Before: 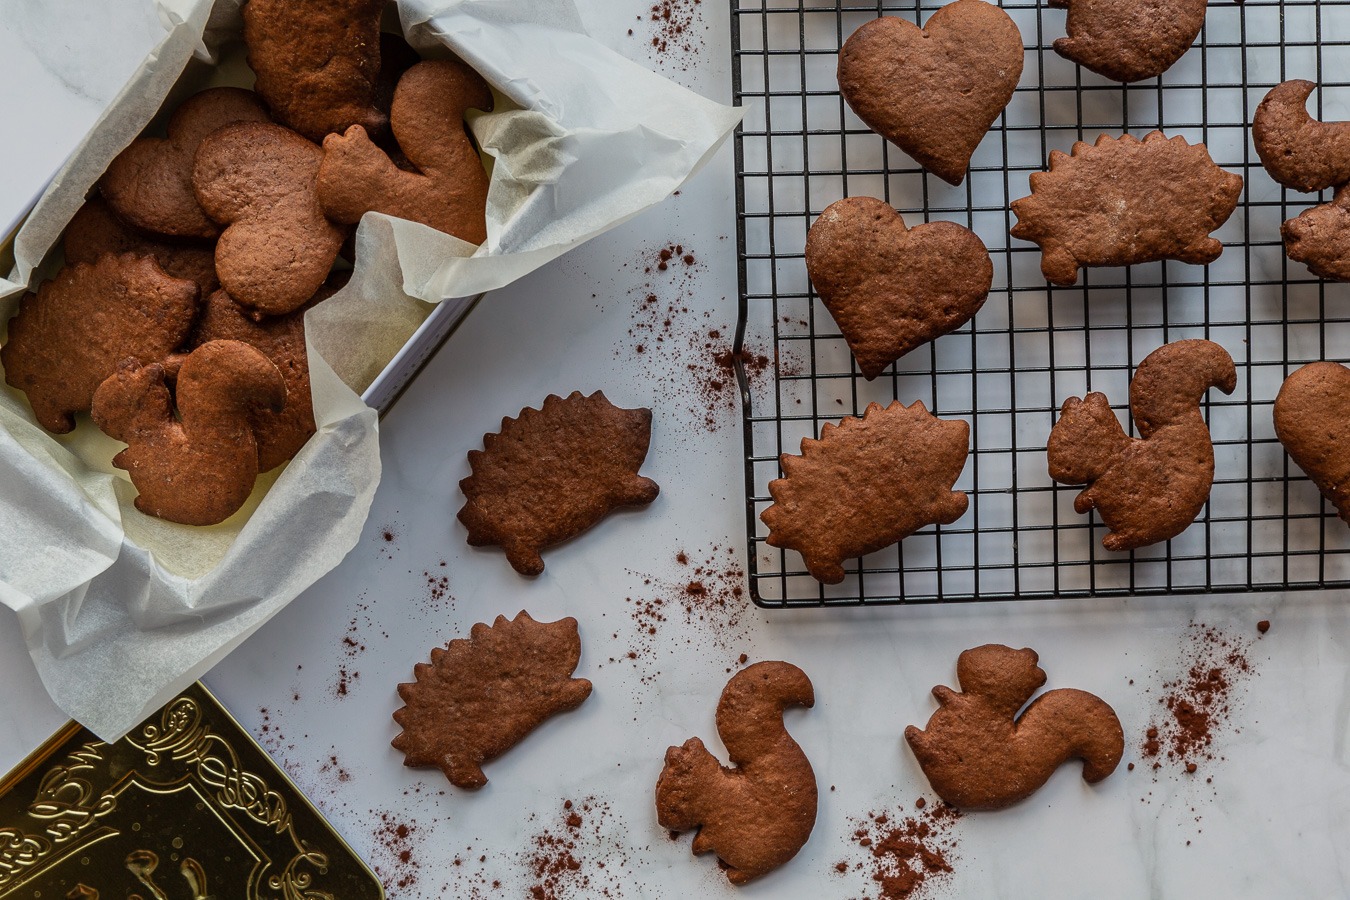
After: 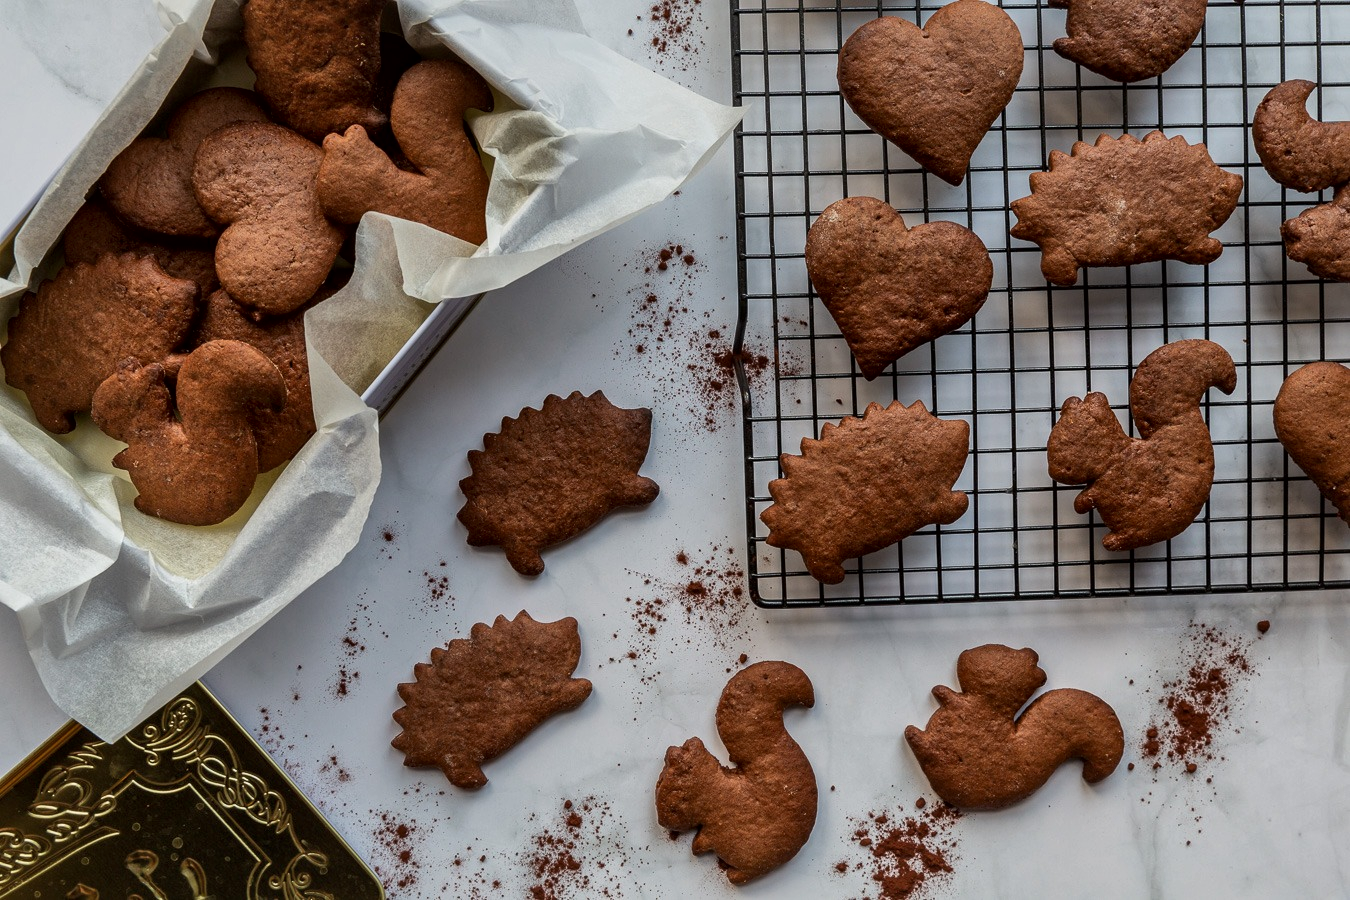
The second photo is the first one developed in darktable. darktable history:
local contrast: mode bilateral grid, contrast 20, coarseness 51, detail 139%, midtone range 0.2
